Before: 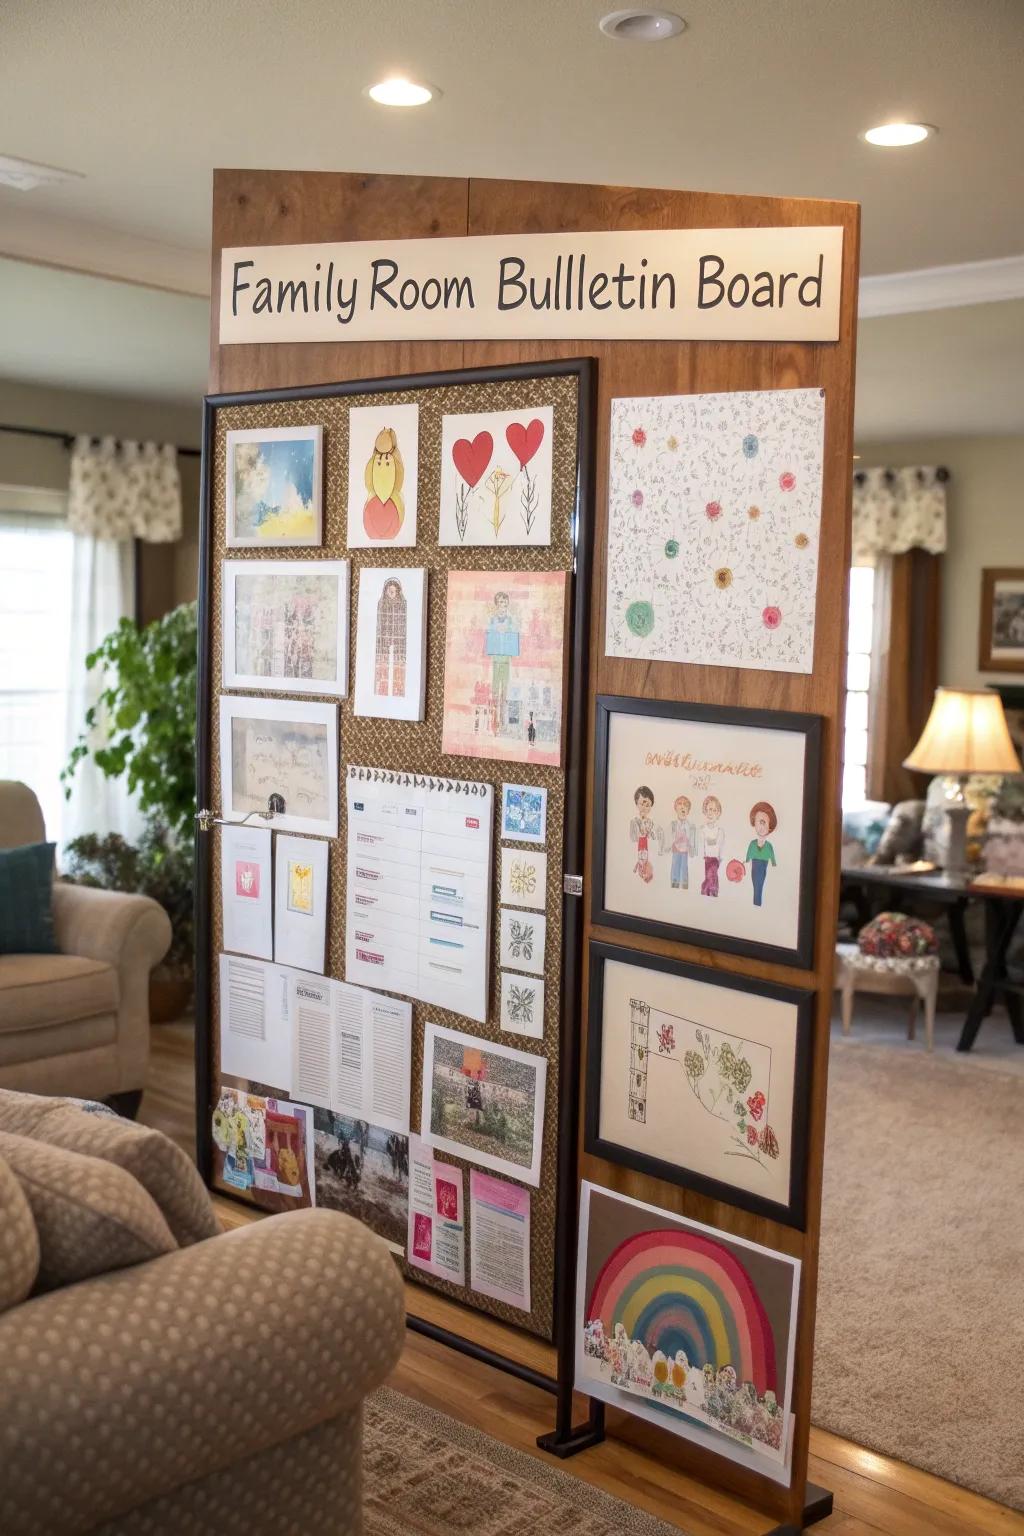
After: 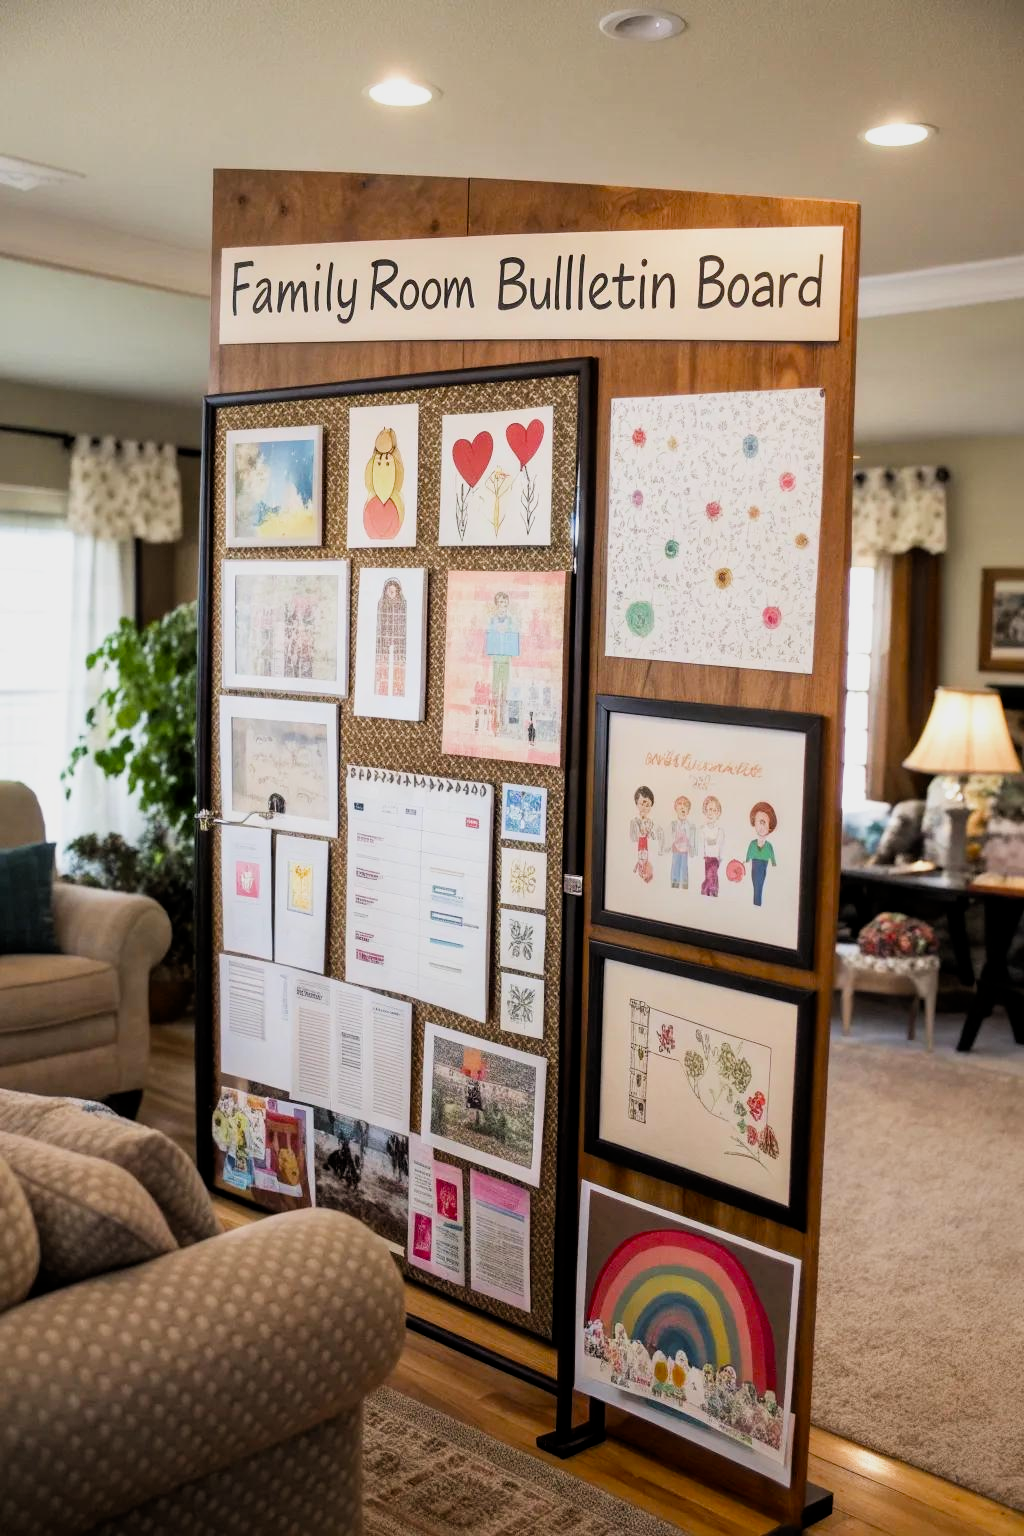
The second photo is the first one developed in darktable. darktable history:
filmic rgb: middle gray luminance 12.58%, black relative exposure -10.11 EV, white relative exposure 3.47 EV, target black luminance 0%, hardness 5.71, latitude 44.7%, contrast 1.219, highlights saturation mix 6.01%, shadows ↔ highlights balance 26.46%, color science v4 (2020)
